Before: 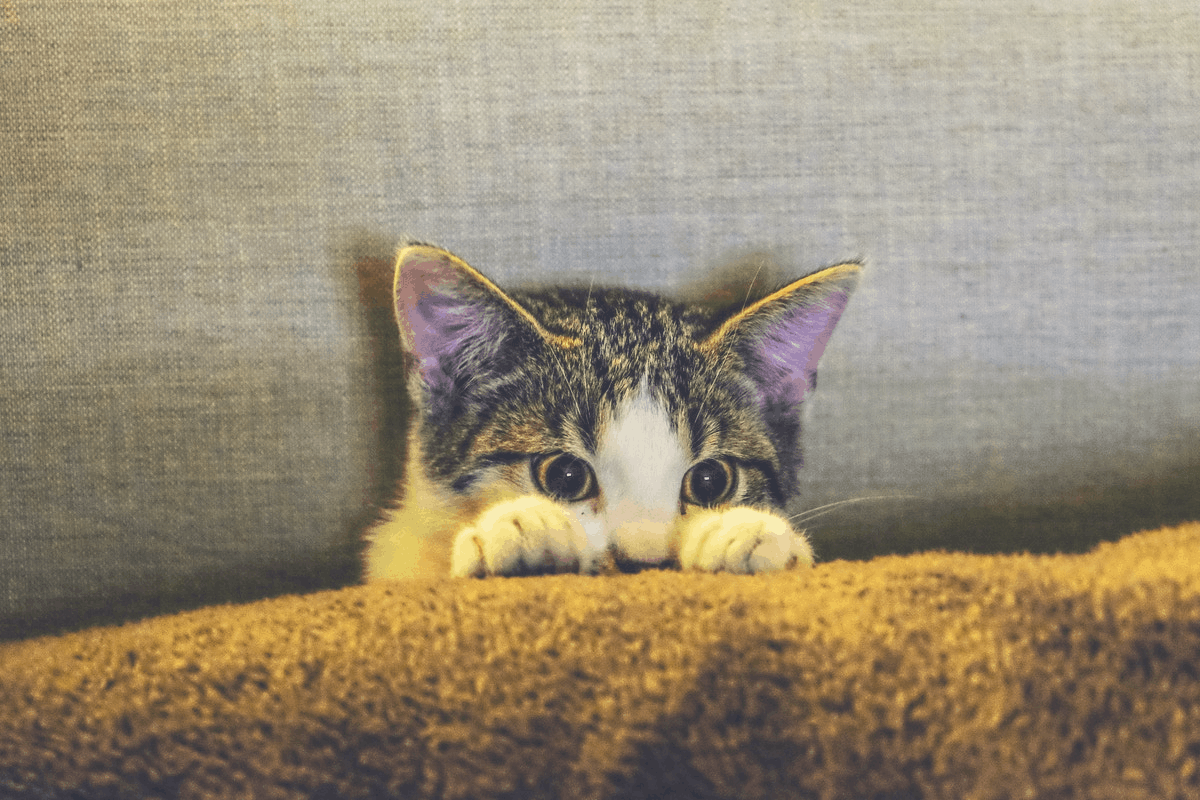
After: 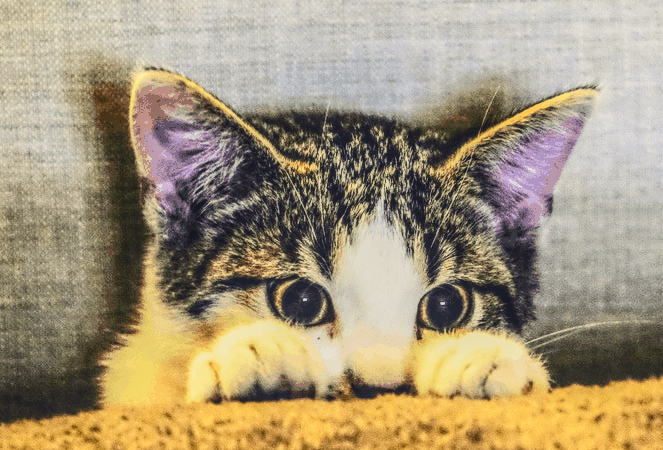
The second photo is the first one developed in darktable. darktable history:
crop and rotate: left 22.074%, top 21.997%, right 22.6%, bottom 21.667%
filmic rgb: black relative exposure -7.65 EV, white relative exposure 4.56 EV, hardness 3.61, iterations of high-quality reconstruction 0
contrast brightness saturation: contrast 0.4, brightness 0.041, saturation 0.261
local contrast: highlights 2%, shadows 6%, detail 133%
color correction: highlights b* -0.041
